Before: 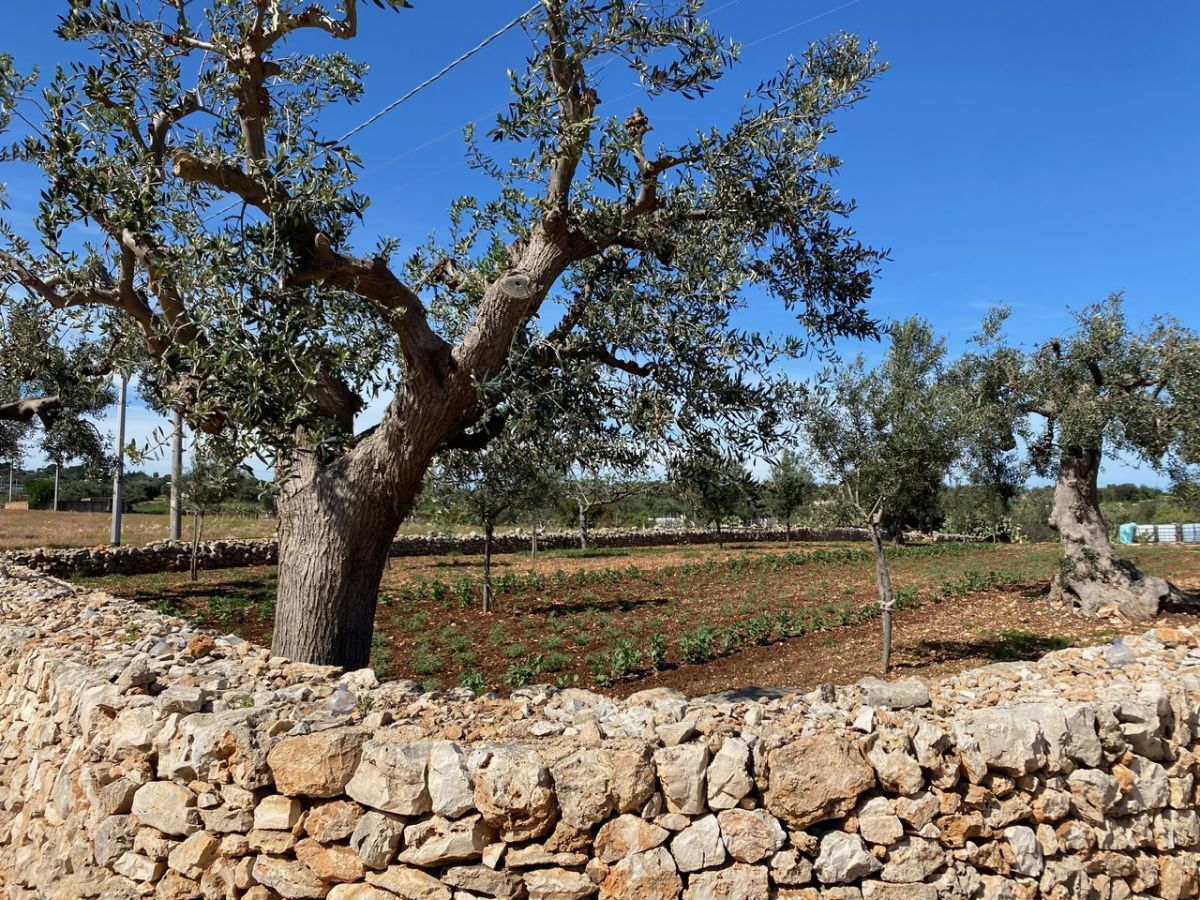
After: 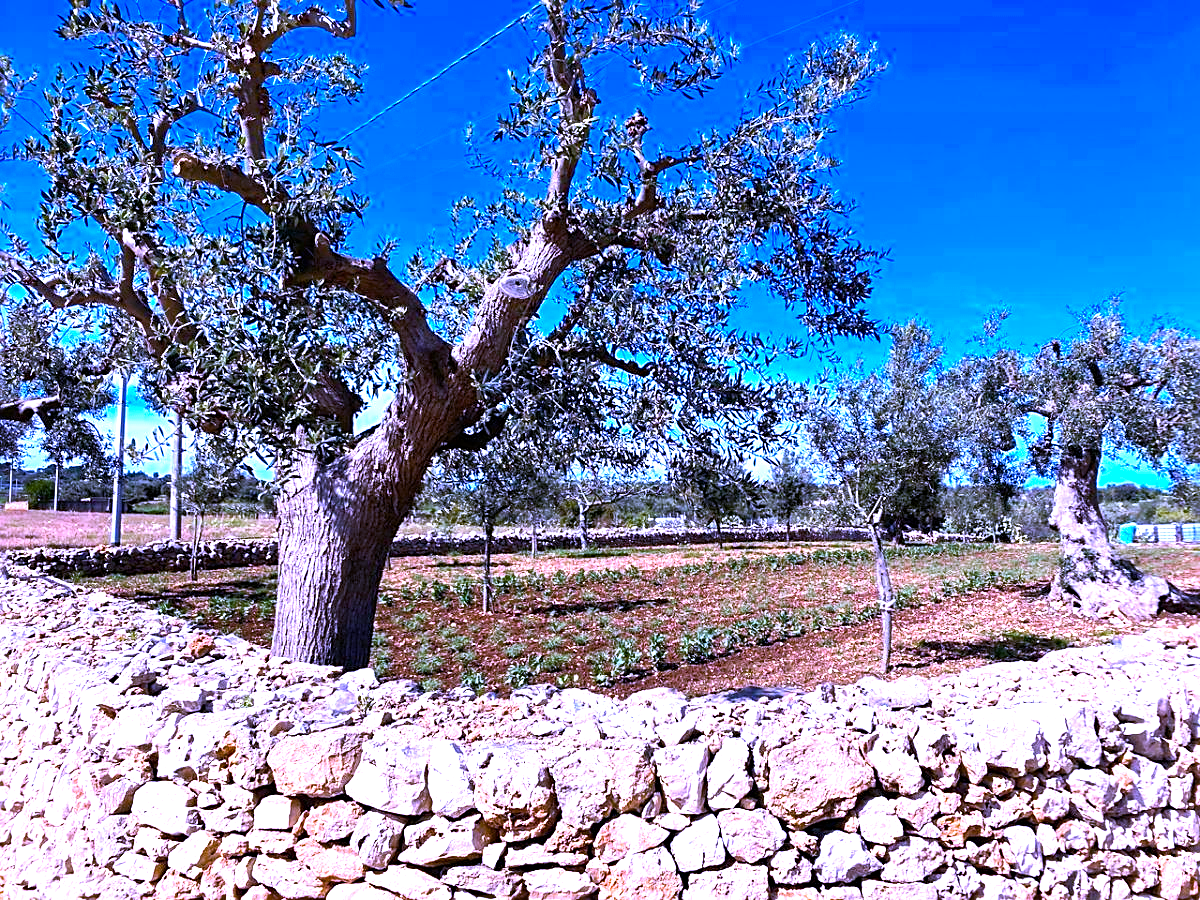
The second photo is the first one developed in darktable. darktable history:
sharpen: on, module defaults
white balance: red 0.98, blue 1.61
color balance rgb: linear chroma grading › shadows -10%, linear chroma grading › global chroma 20%, perceptual saturation grading › global saturation 15%, perceptual brilliance grading › global brilliance 30%, perceptual brilliance grading › highlights 12%, perceptual brilliance grading › mid-tones 24%, global vibrance 20%
